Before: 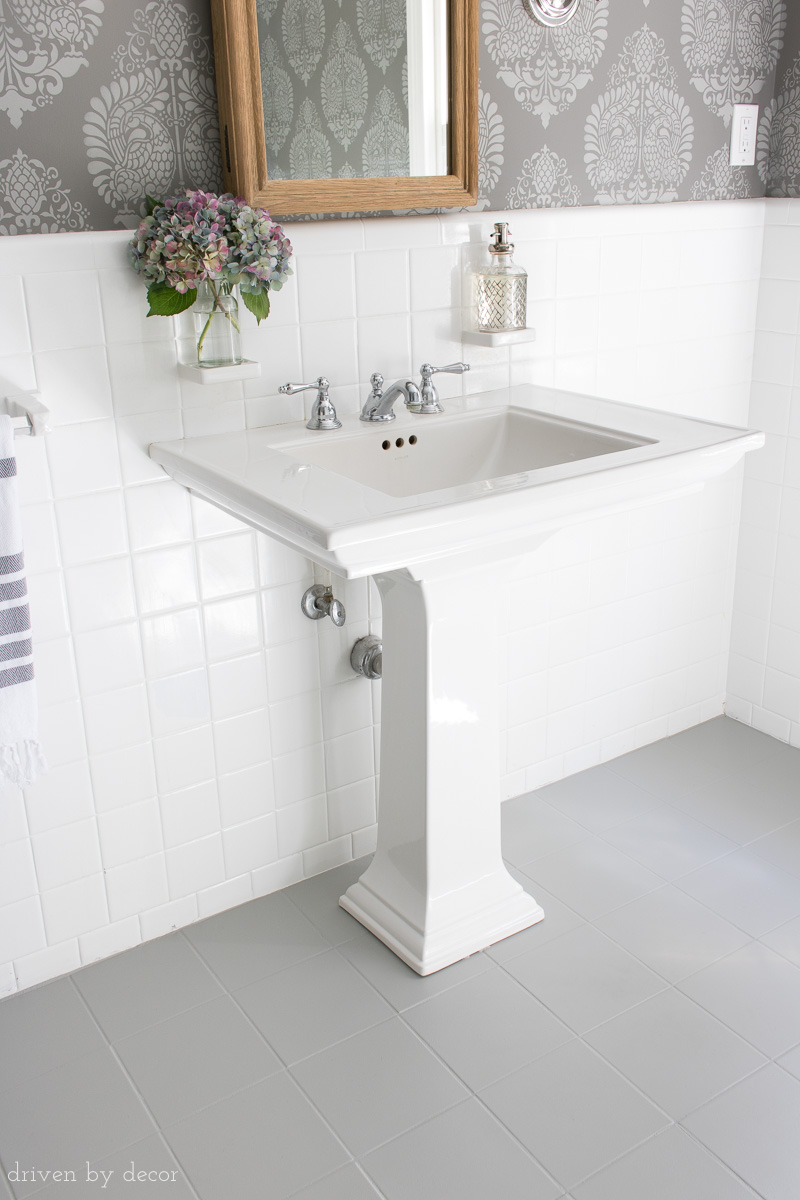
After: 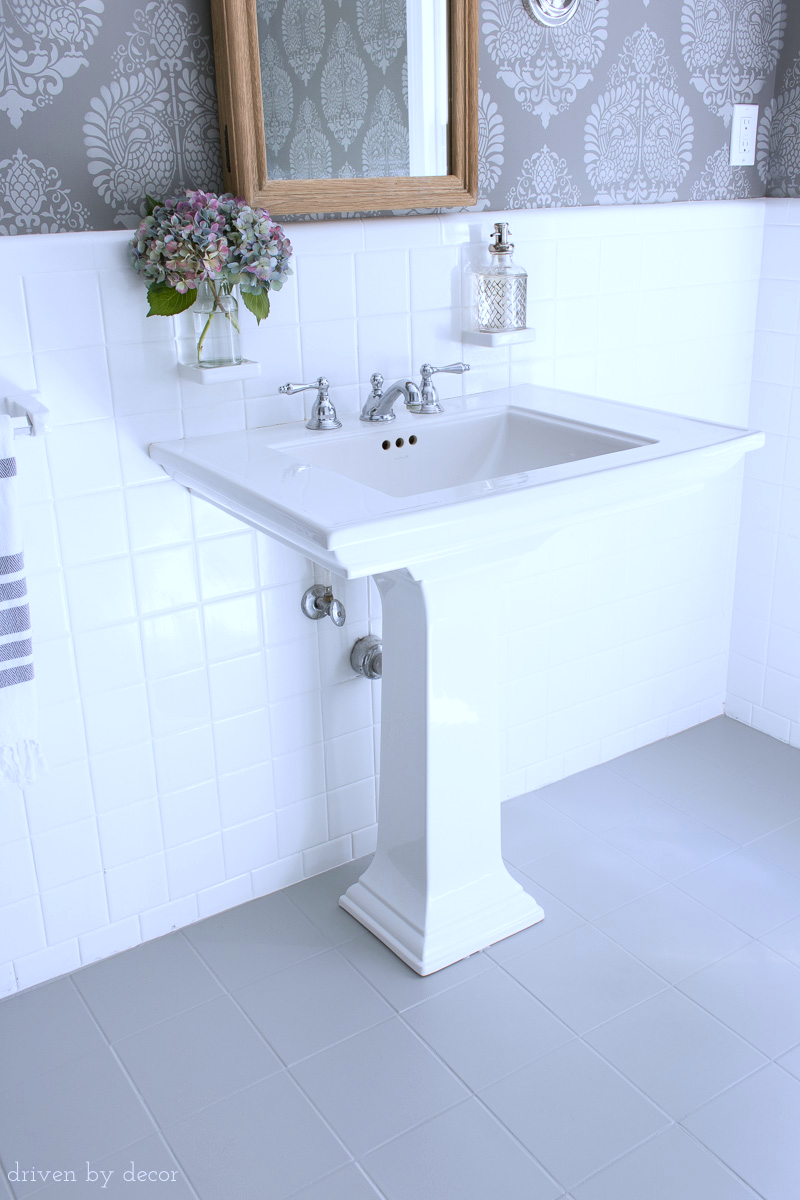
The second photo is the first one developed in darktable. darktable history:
white balance: red 0.948, green 1.02, blue 1.176
color zones: curves: ch1 [(0, 0.455) (0.063, 0.455) (0.286, 0.495) (0.429, 0.5) (0.571, 0.5) (0.714, 0.5) (0.857, 0.5) (1, 0.455)]; ch2 [(0, 0.532) (0.063, 0.521) (0.233, 0.447) (0.429, 0.489) (0.571, 0.5) (0.714, 0.5) (0.857, 0.5) (1, 0.532)]
